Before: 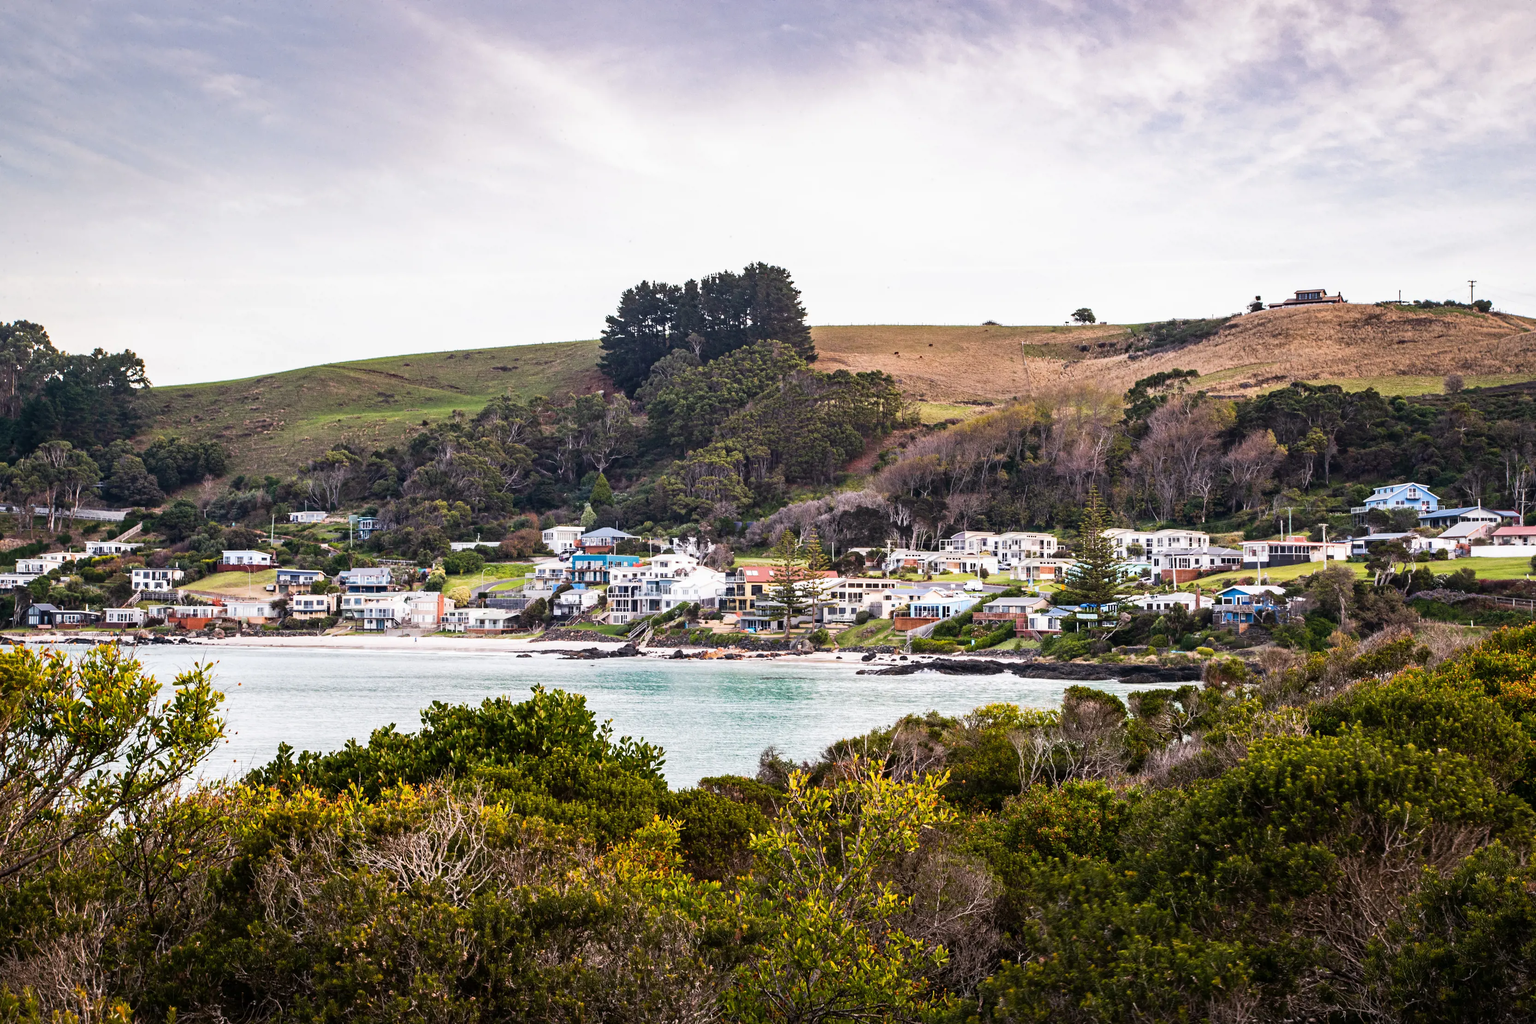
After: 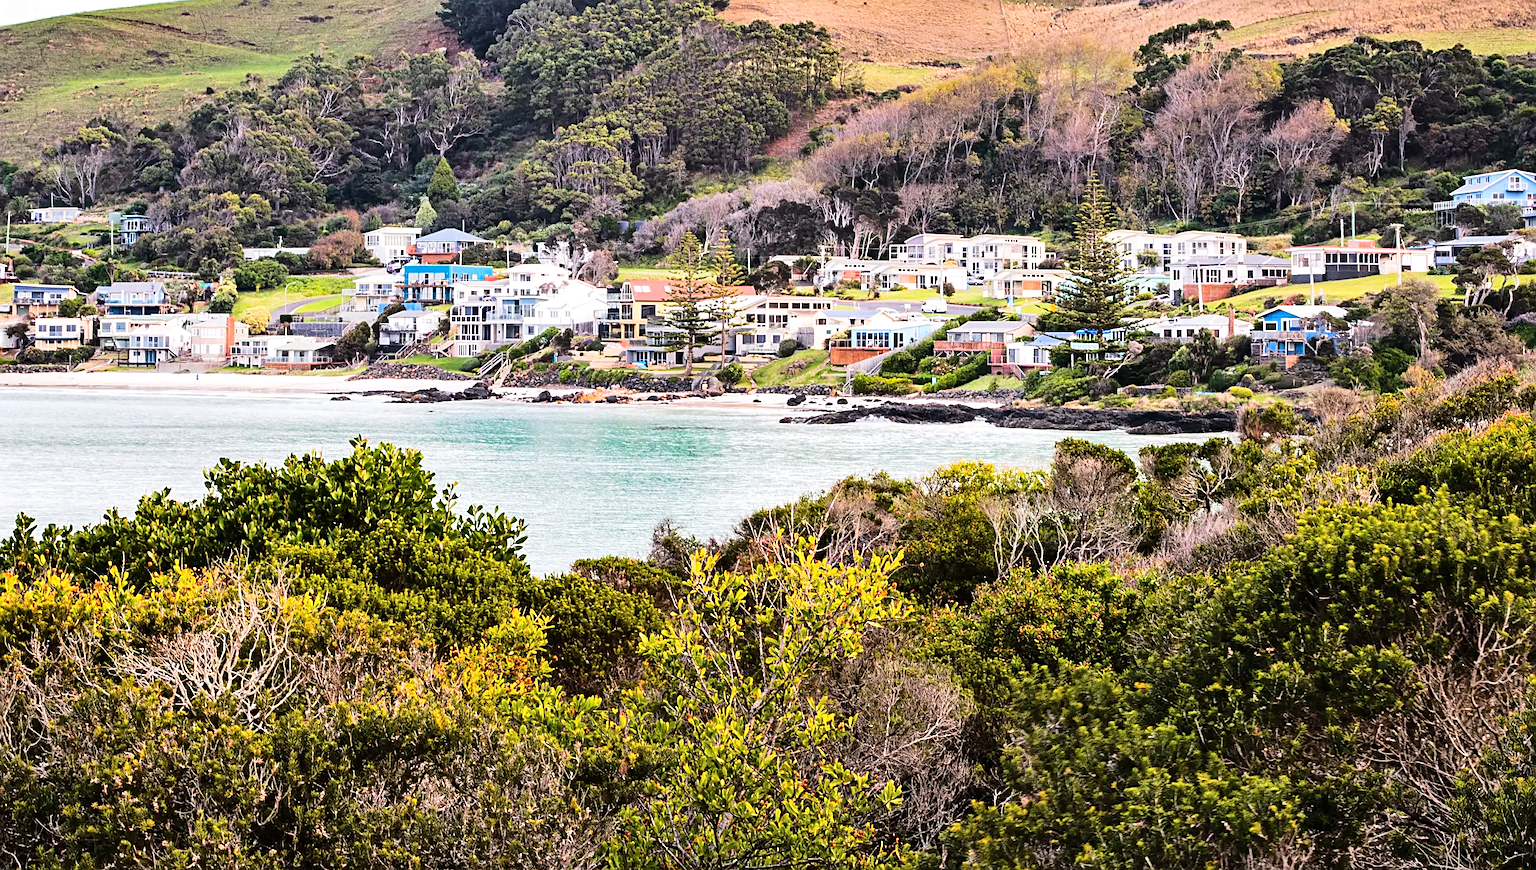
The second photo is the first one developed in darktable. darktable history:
crop and rotate: left 17.376%, top 34.648%, right 6.95%, bottom 1.049%
tone equalizer: -7 EV 0.164 EV, -6 EV 0.578 EV, -5 EV 1.14 EV, -4 EV 1.3 EV, -3 EV 1.14 EV, -2 EV 0.6 EV, -1 EV 0.167 EV, edges refinement/feathering 500, mask exposure compensation -1.57 EV, preserve details no
sharpen: on, module defaults
shadows and highlights: white point adjustment 0.055, soften with gaussian
